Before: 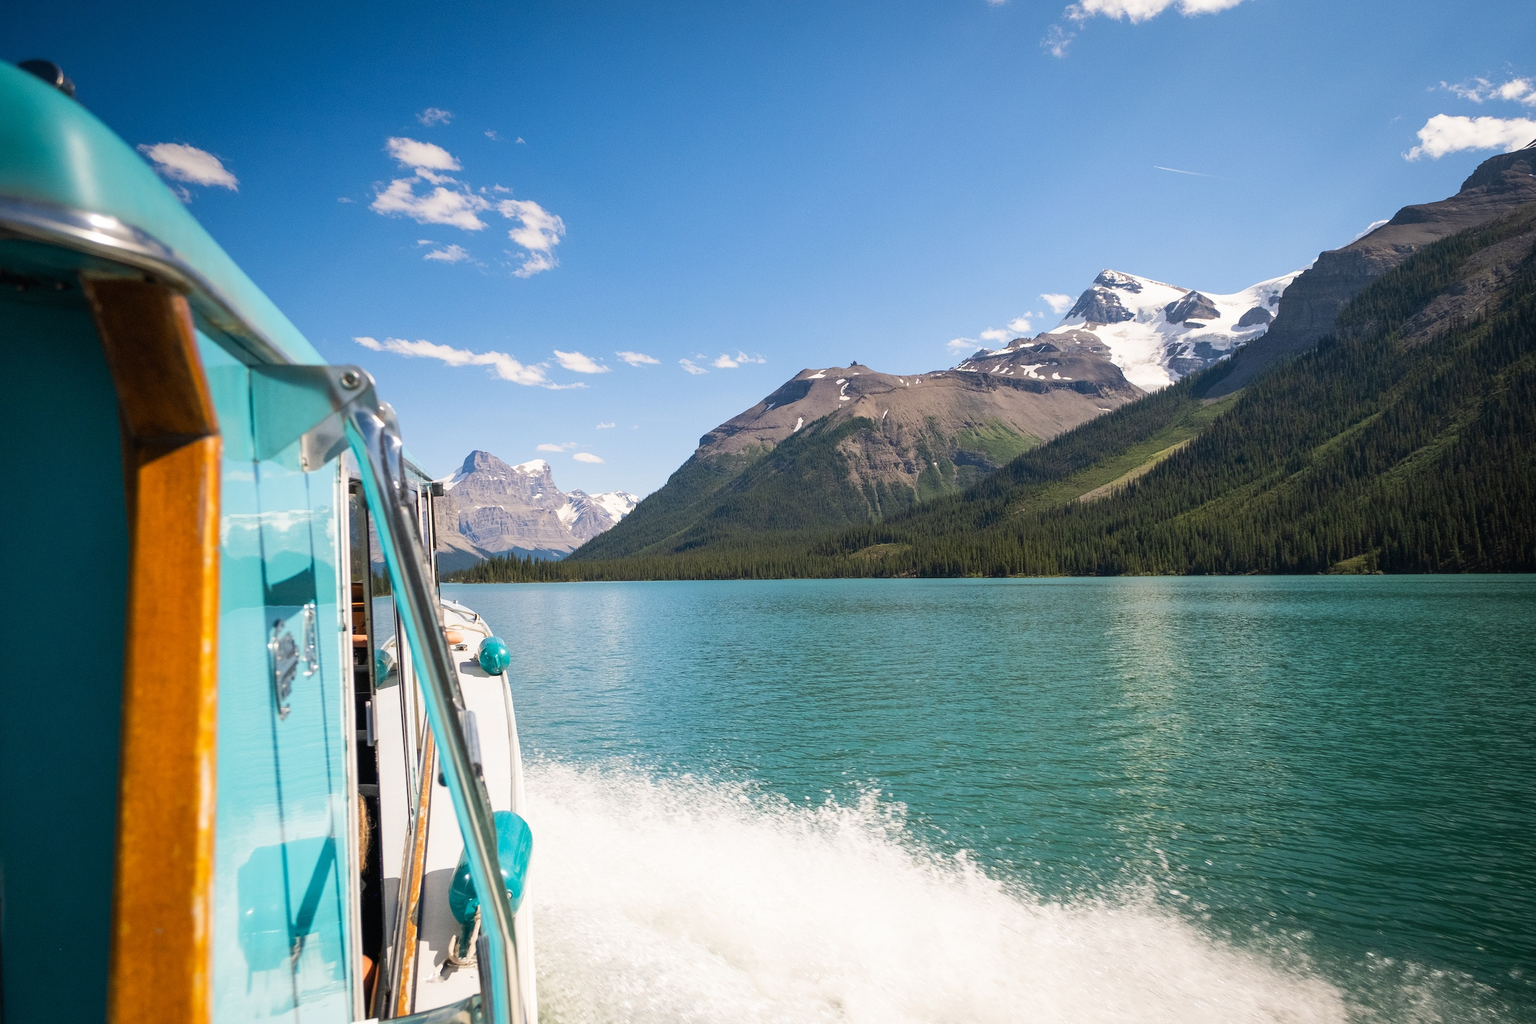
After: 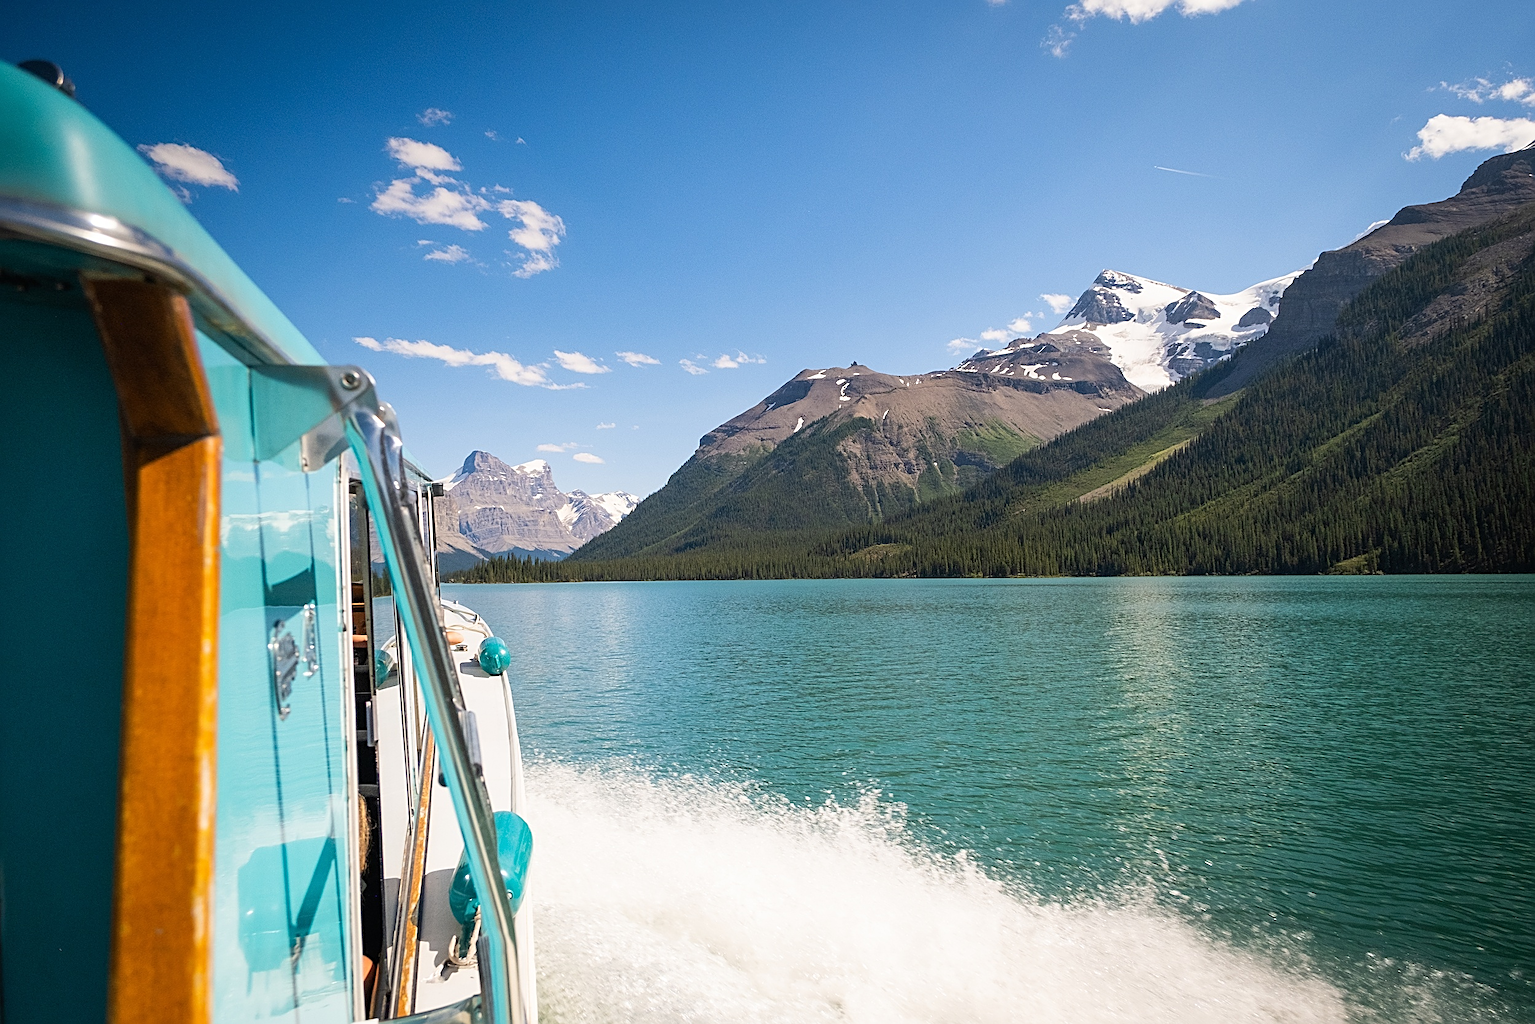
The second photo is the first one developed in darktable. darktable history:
sharpen: radius 2.594, amount 0.686
